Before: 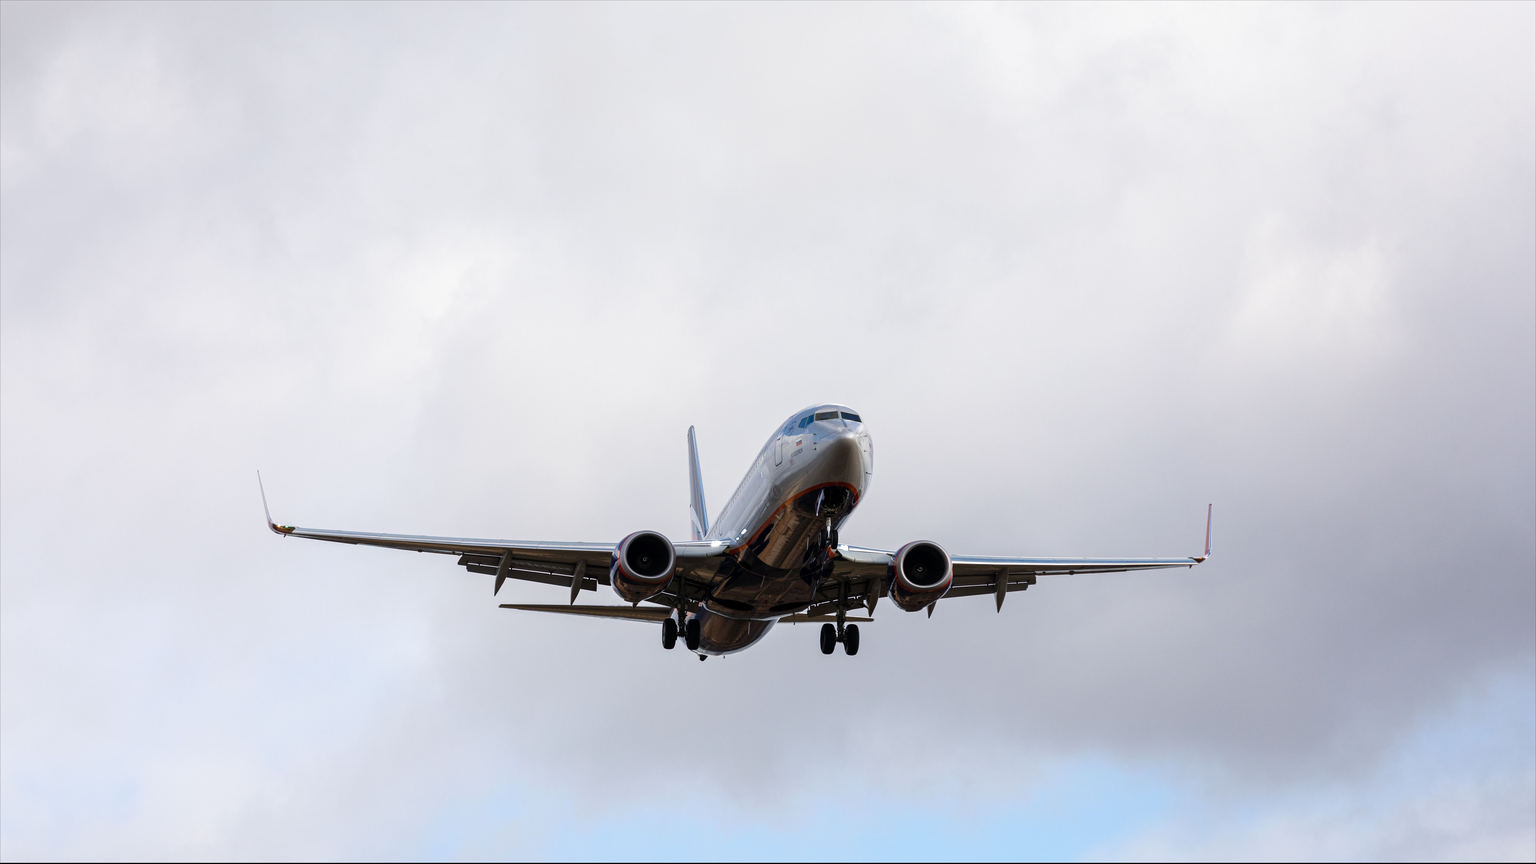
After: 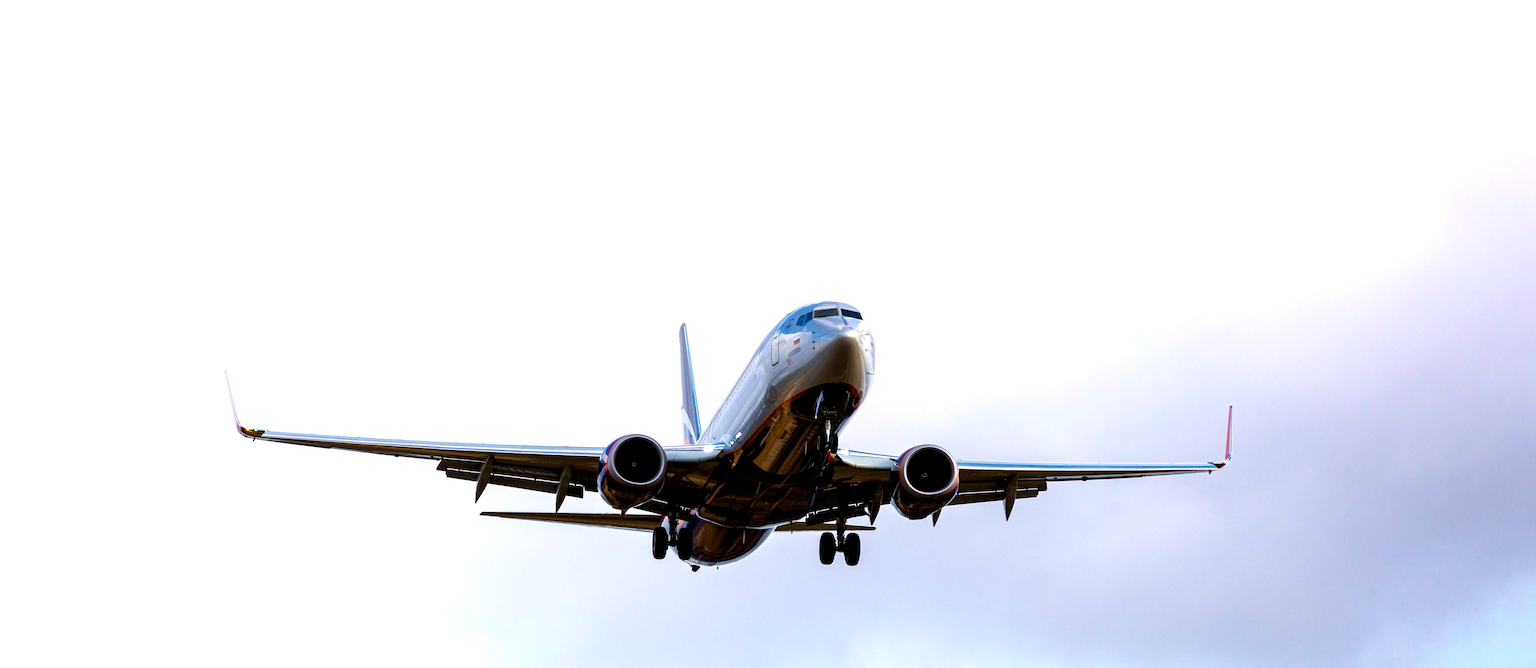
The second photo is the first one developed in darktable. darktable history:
velvia: on, module defaults
crop and rotate: left 2.904%, top 13.876%, right 2.356%, bottom 12.803%
color balance rgb: global offset › luminance -0.867%, perceptual saturation grading › global saturation 76.059%, perceptual saturation grading › shadows -30.893%, perceptual brilliance grading › global brilliance -4.282%, perceptual brilliance grading › highlights 24.052%, perceptual brilliance grading › mid-tones 6.973%, perceptual brilliance grading › shadows -4.559%, global vibrance 20%
levels: black 0.054%
